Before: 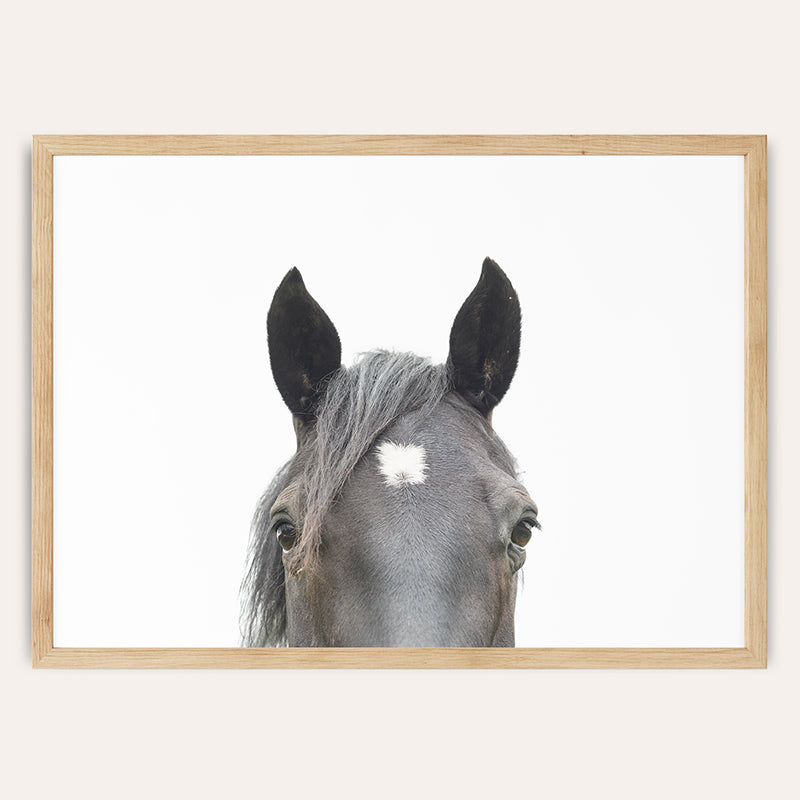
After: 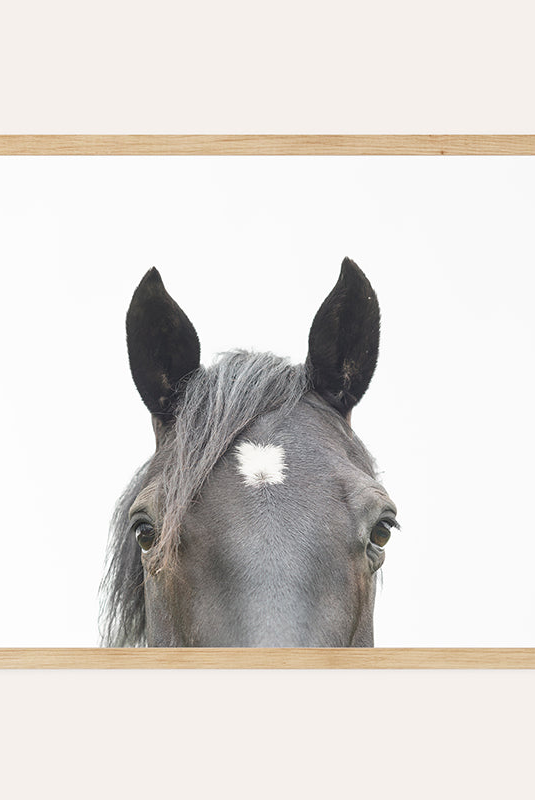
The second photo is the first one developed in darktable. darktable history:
crop and rotate: left 17.728%, right 15.373%
